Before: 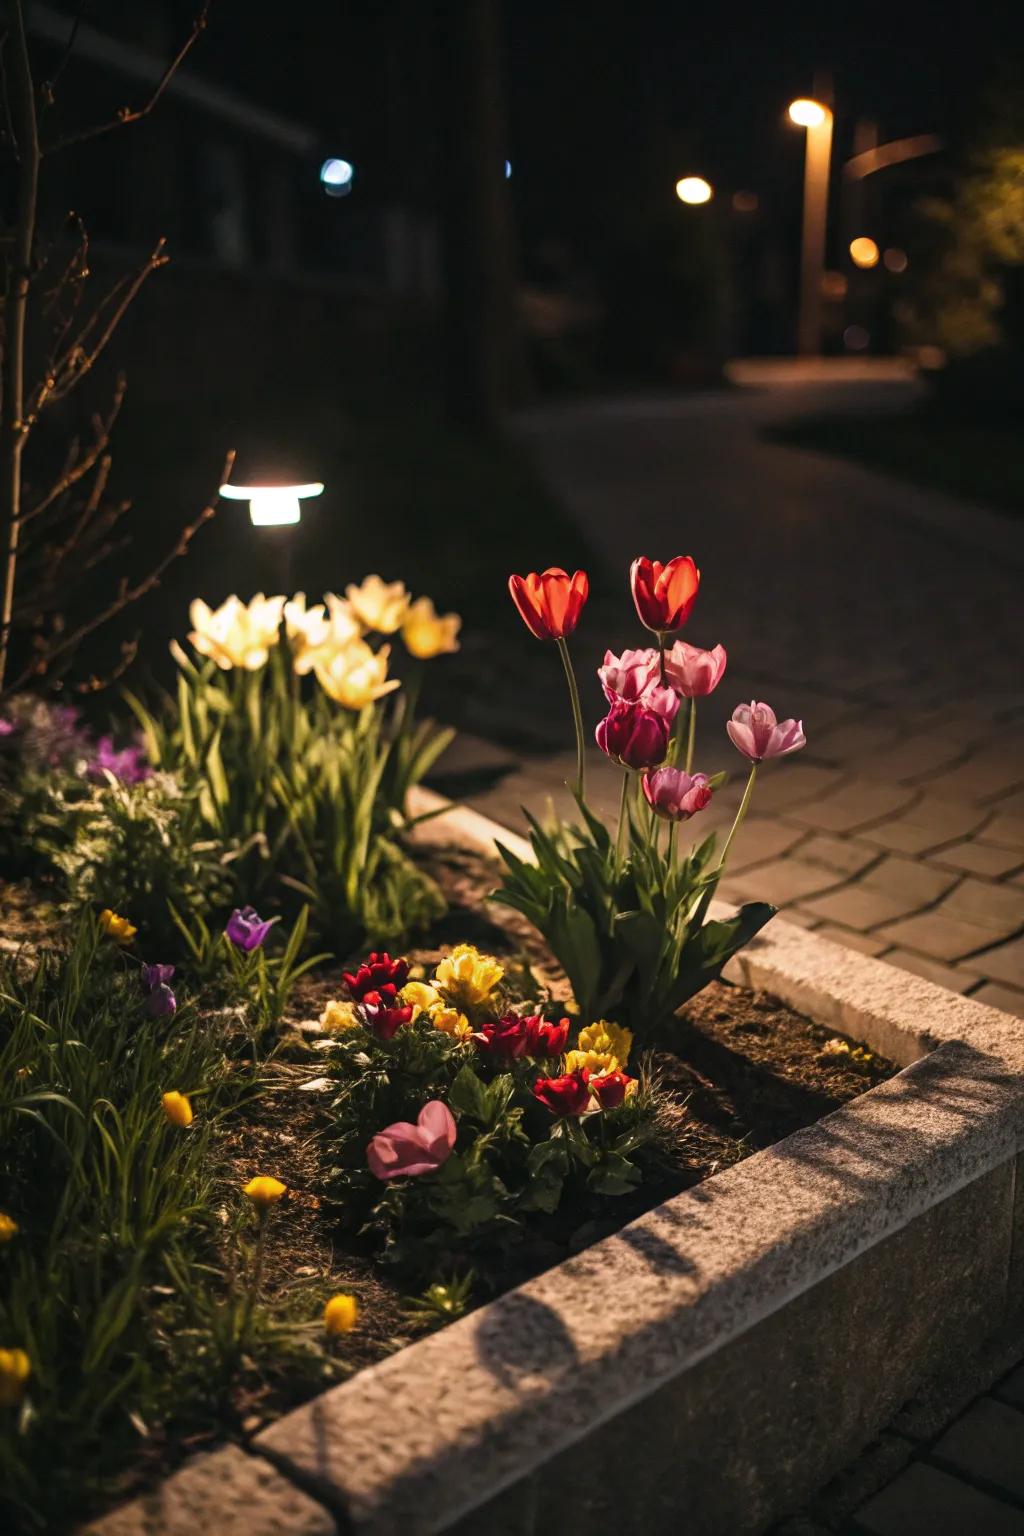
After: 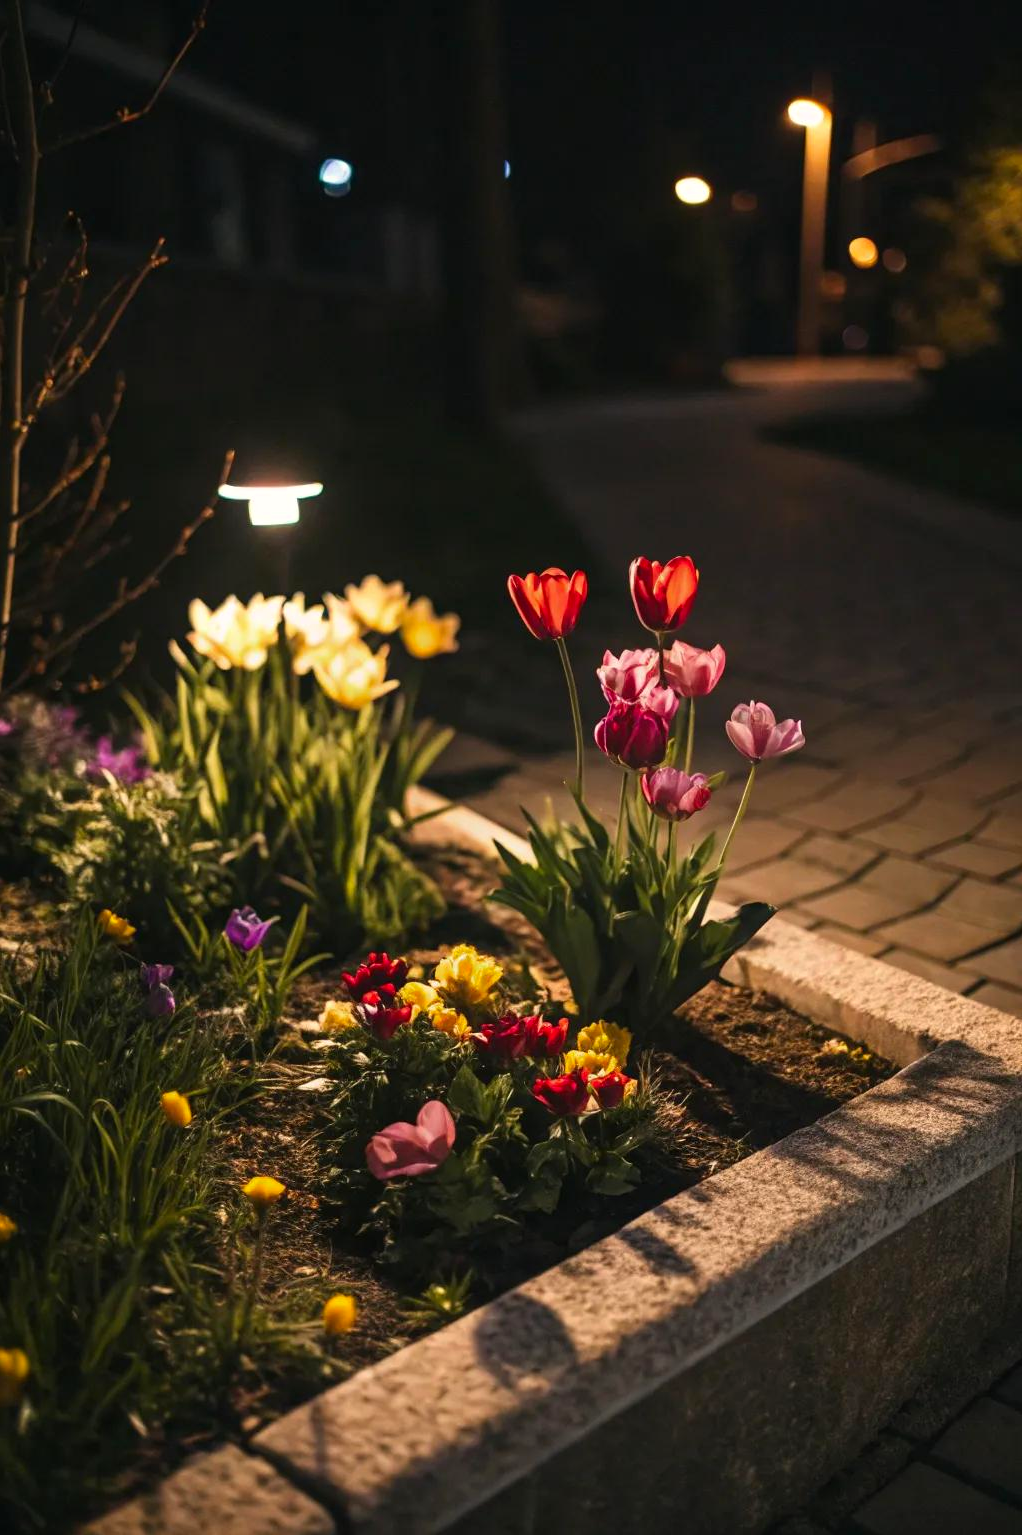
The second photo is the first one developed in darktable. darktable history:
crop: left 0.165%
color correction: highlights a* 0.538, highlights b* 2.75, saturation 1.09
